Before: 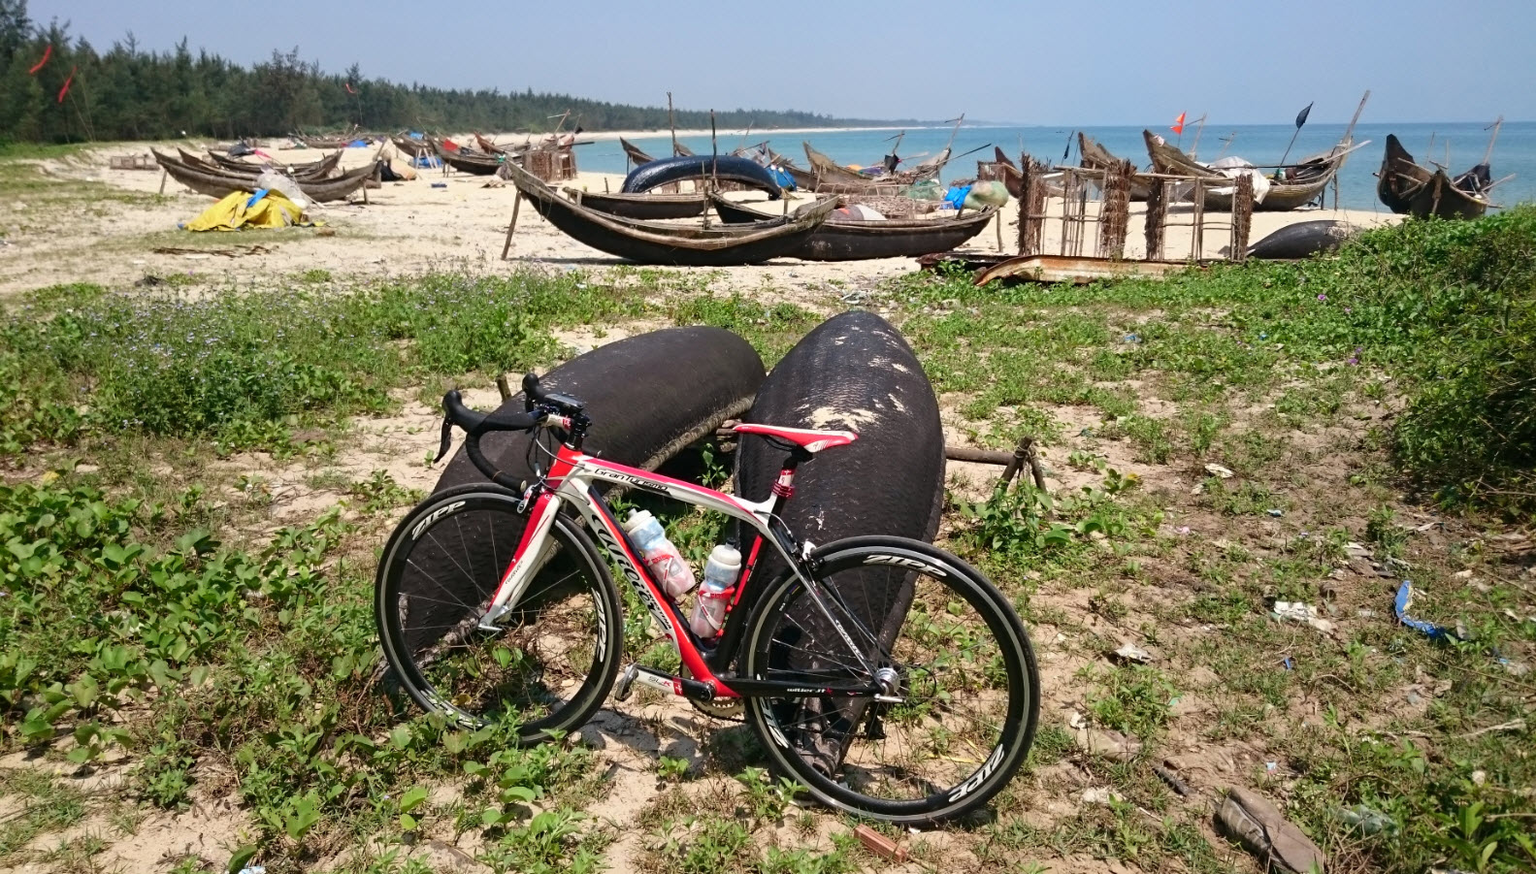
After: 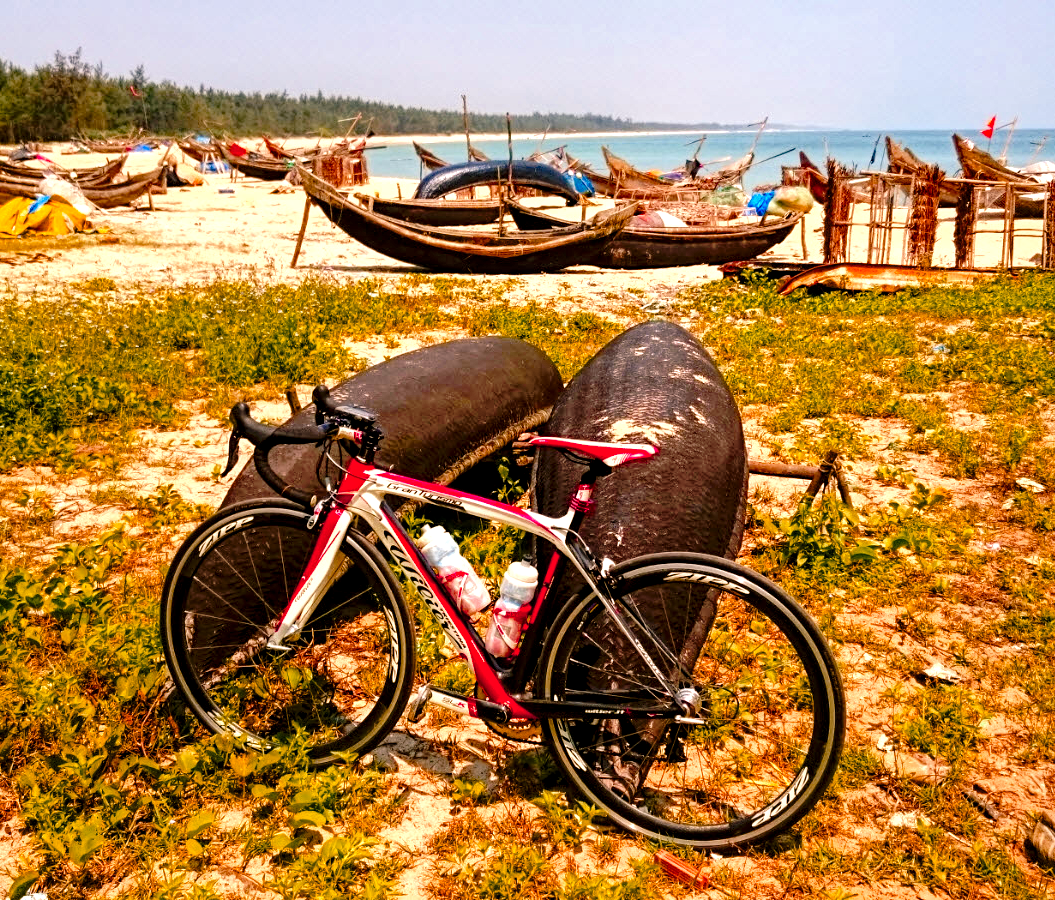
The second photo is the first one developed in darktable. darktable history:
tone curve: curves: ch0 [(0, 0) (0.003, 0.031) (0.011, 0.031) (0.025, 0.03) (0.044, 0.035) (0.069, 0.054) (0.1, 0.081) (0.136, 0.11) (0.177, 0.147) (0.224, 0.209) (0.277, 0.283) (0.335, 0.369) (0.399, 0.44) (0.468, 0.517) (0.543, 0.601) (0.623, 0.684) (0.709, 0.766) (0.801, 0.846) (0.898, 0.927) (1, 1)], preserve colors none
local contrast: highlights 100%, shadows 99%, detail 200%, midtone range 0.2
crop and rotate: left 14.346%, right 18.953%
color balance rgb: shadows lift › chroma 2.012%, shadows lift › hue 216.47°, power › luminance 9.91%, power › chroma 2.828%, power › hue 58.71°, highlights gain › chroma 2.36%, highlights gain › hue 38.97°, perceptual saturation grading › global saturation 30.291%, global vibrance 6.794%, saturation formula JzAzBz (2021)
color zones: curves: ch1 [(0.235, 0.558) (0.75, 0.5)]; ch2 [(0.25, 0.462) (0.749, 0.457)]
tone equalizer: -8 EV -0.42 EV, -7 EV -0.389 EV, -6 EV -0.328 EV, -5 EV -0.222 EV, -3 EV 0.247 EV, -2 EV 0.327 EV, -1 EV 0.381 EV, +0 EV 0.41 EV
